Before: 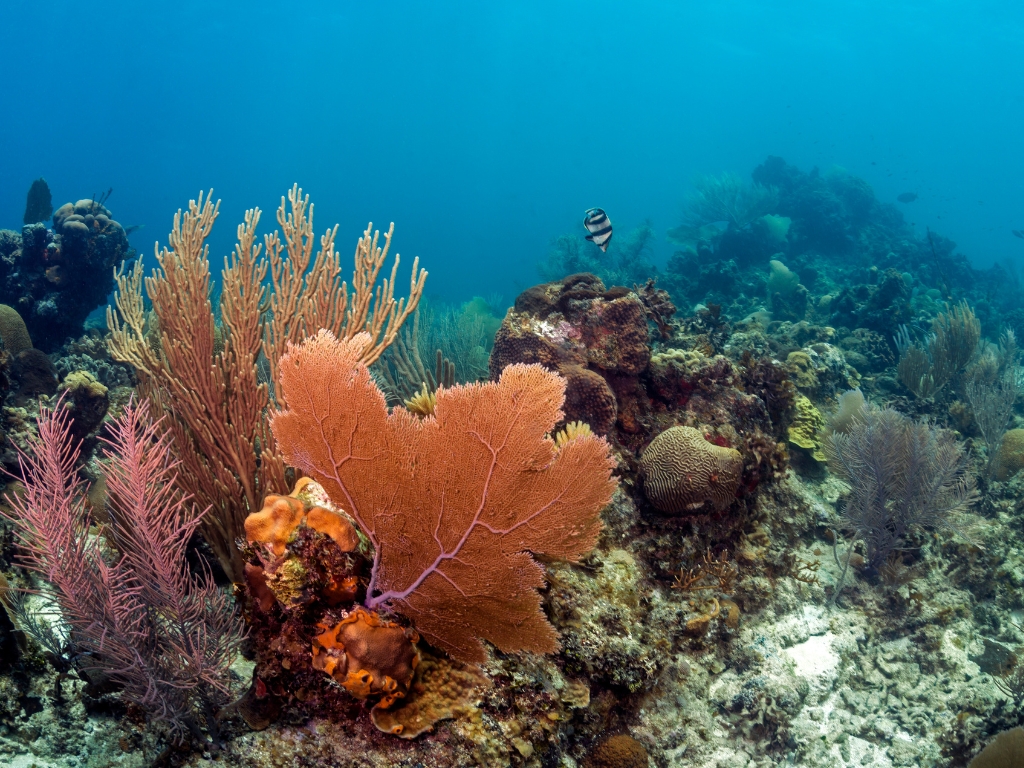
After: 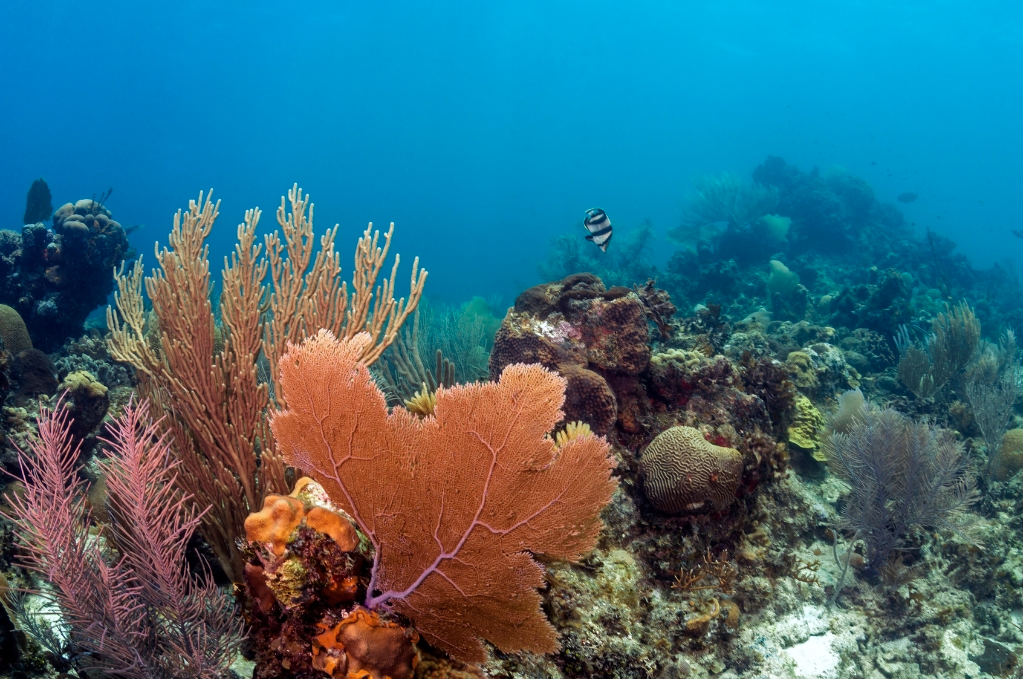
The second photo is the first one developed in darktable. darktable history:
crop and rotate: top 0%, bottom 11.49%
color calibration: x 0.355, y 0.367, temperature 4700.38 K
